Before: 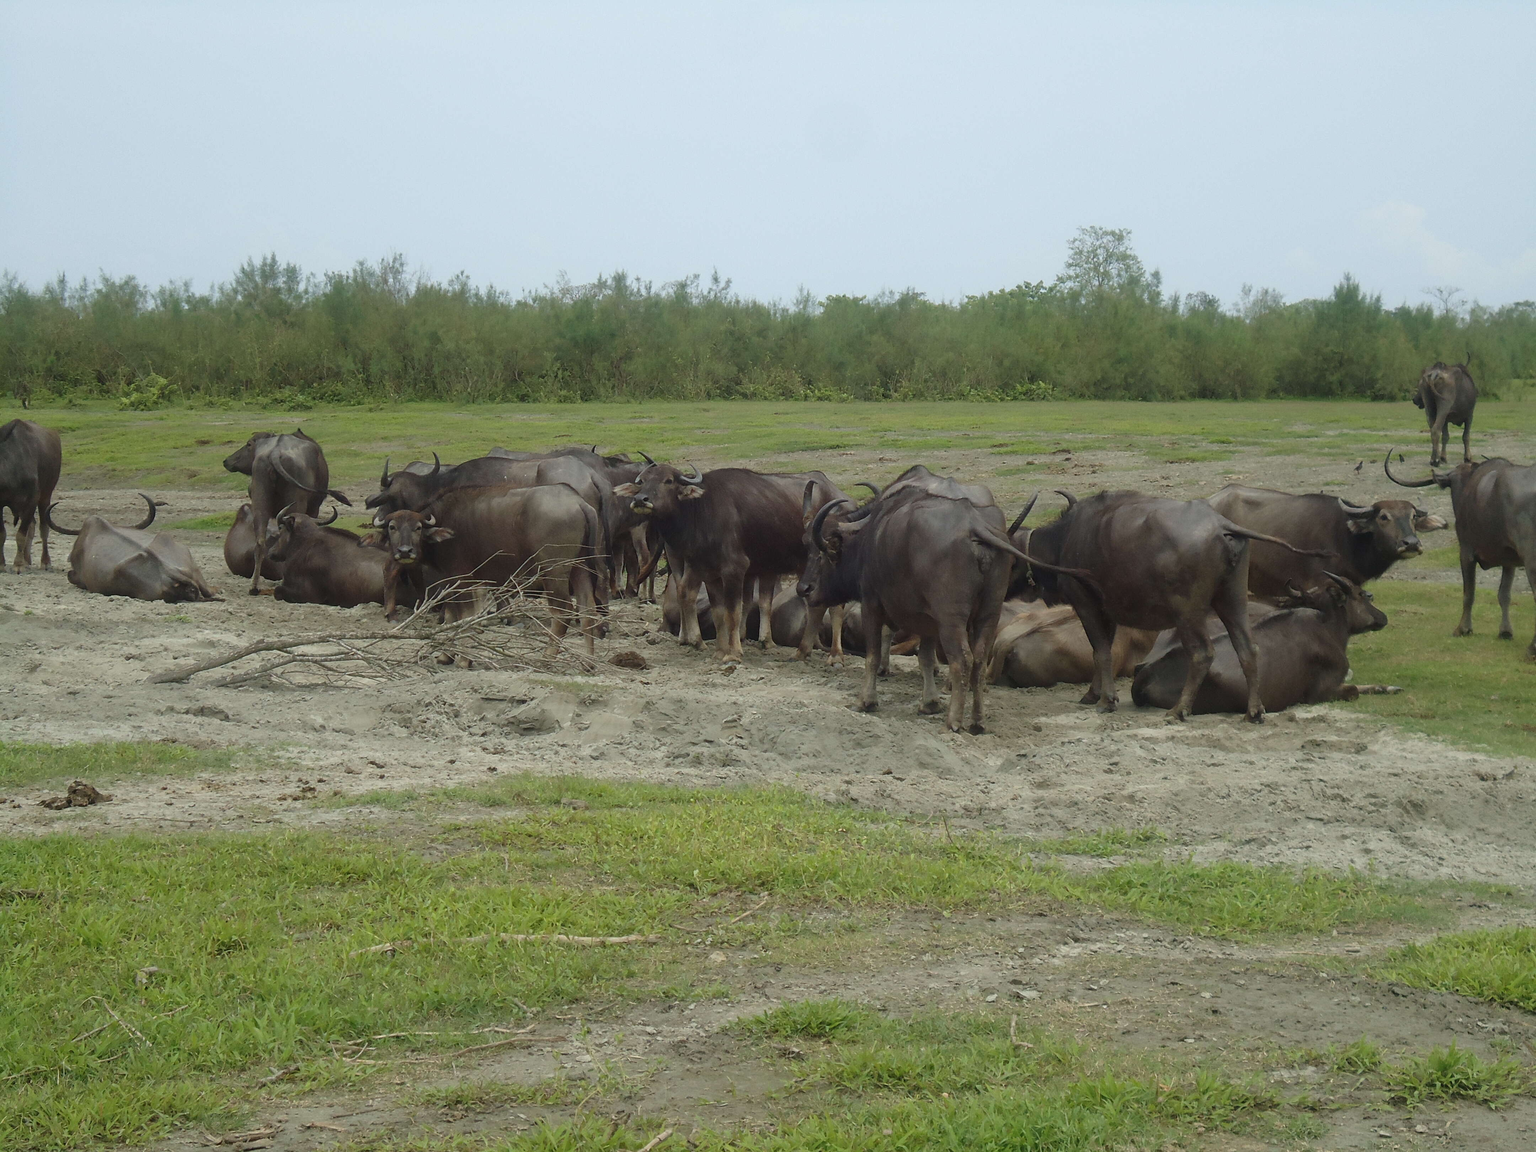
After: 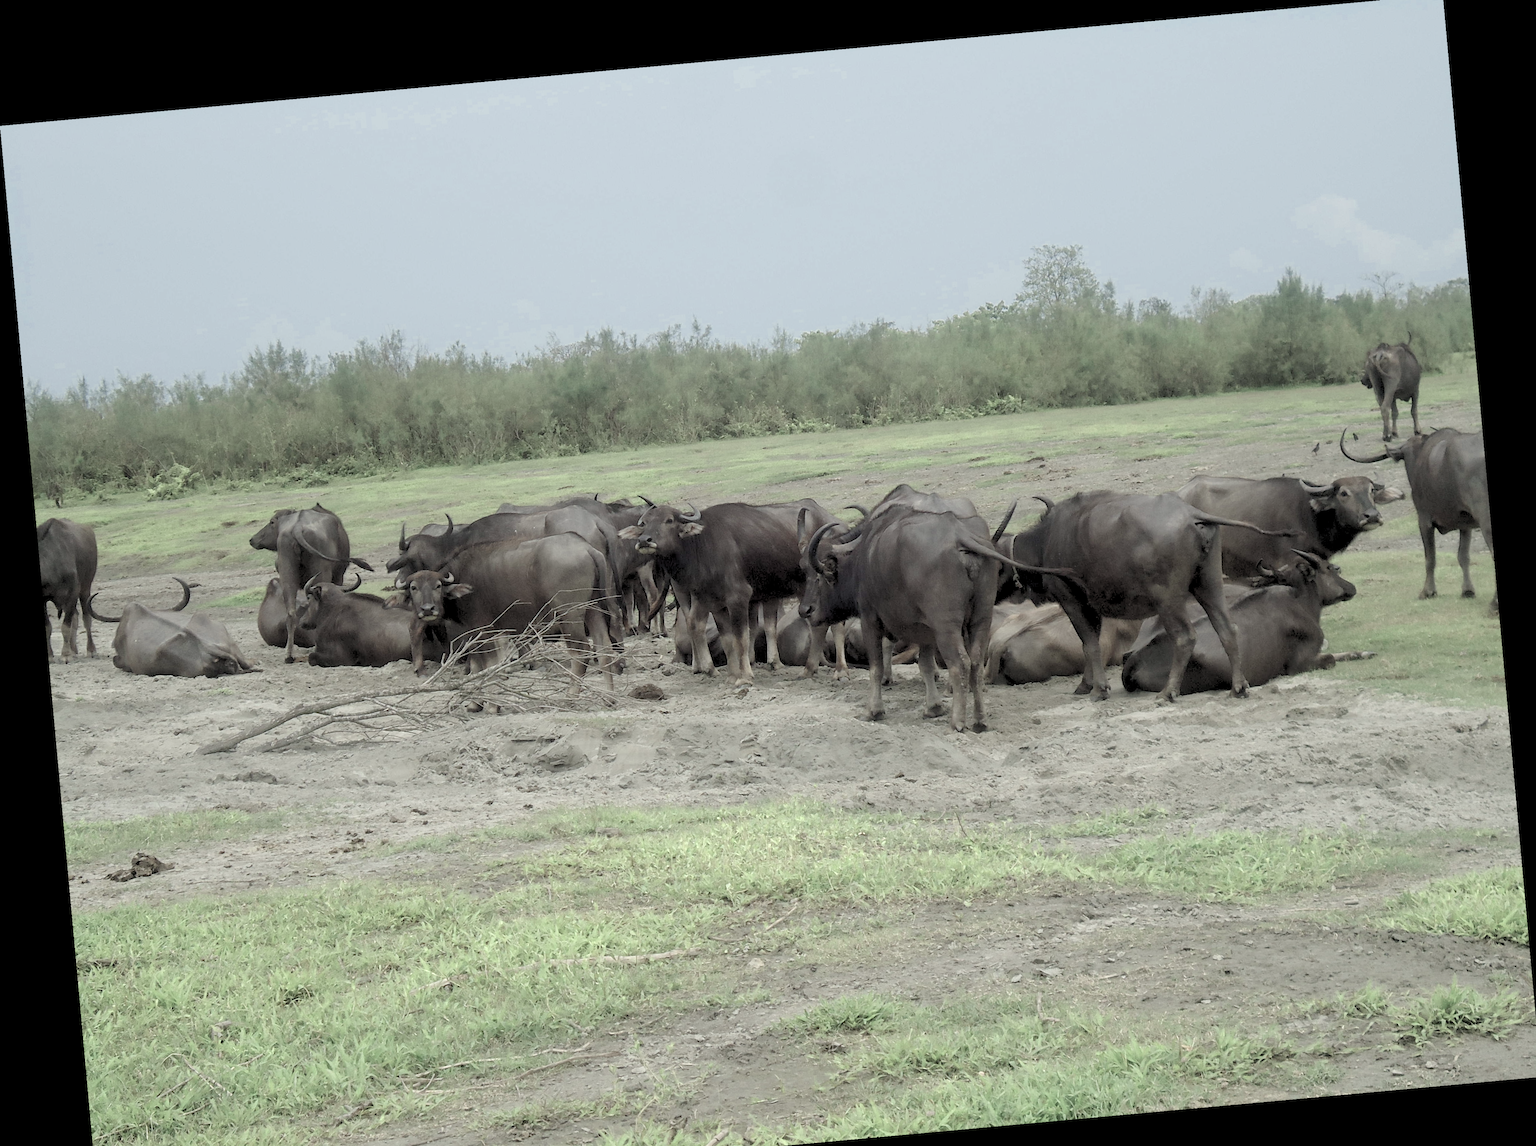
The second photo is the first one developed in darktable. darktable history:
color zones: curves: ch0 [(0.25, 0.667) (0.758, 0.368)]; ch1 [(0.215, 0.245) (0.761, 0.373)]; ch2 [(0.247, 0.554) (0.761, 0.436)]
white balance: red 1, blue 1
crop: top 0.448%, right 0.264%, bottom 5.045%
rotate and perspective: rotation -5.2°, automatic cropping off
exposure: black level correction 0.001, exposure 0.191 EV, compensate highlight preservation false
rgb levels: preserve colors sum RGB, levels [[0.038, 0.433, 0.934], [0, 0.5, 1], [0, 0.5, 1]]
